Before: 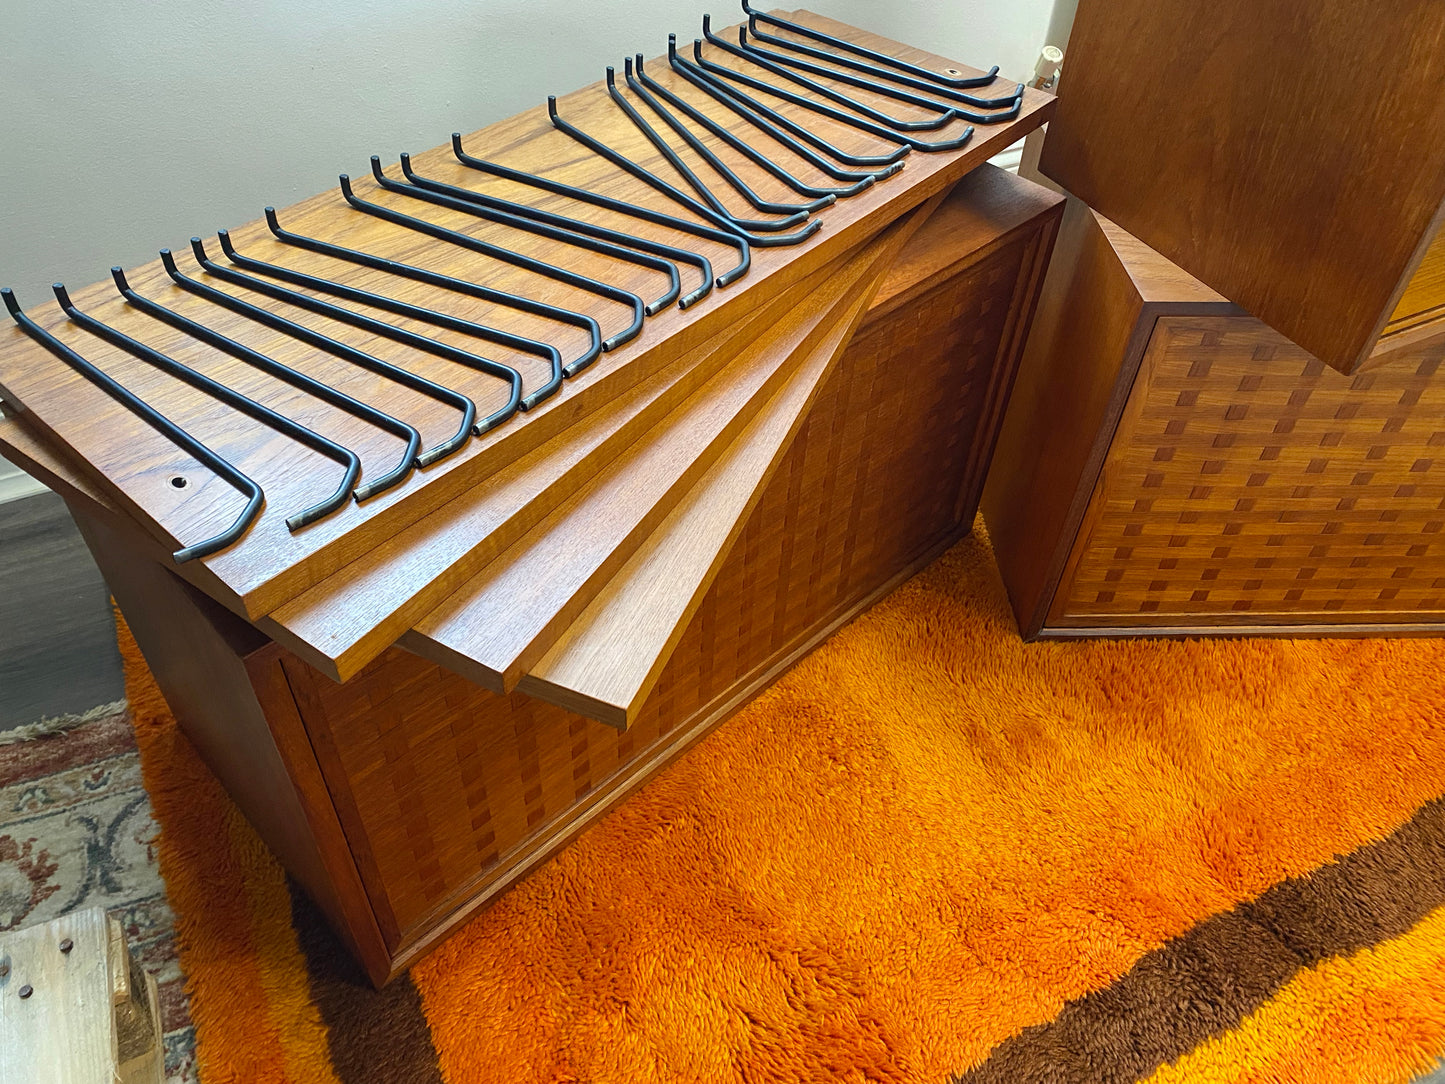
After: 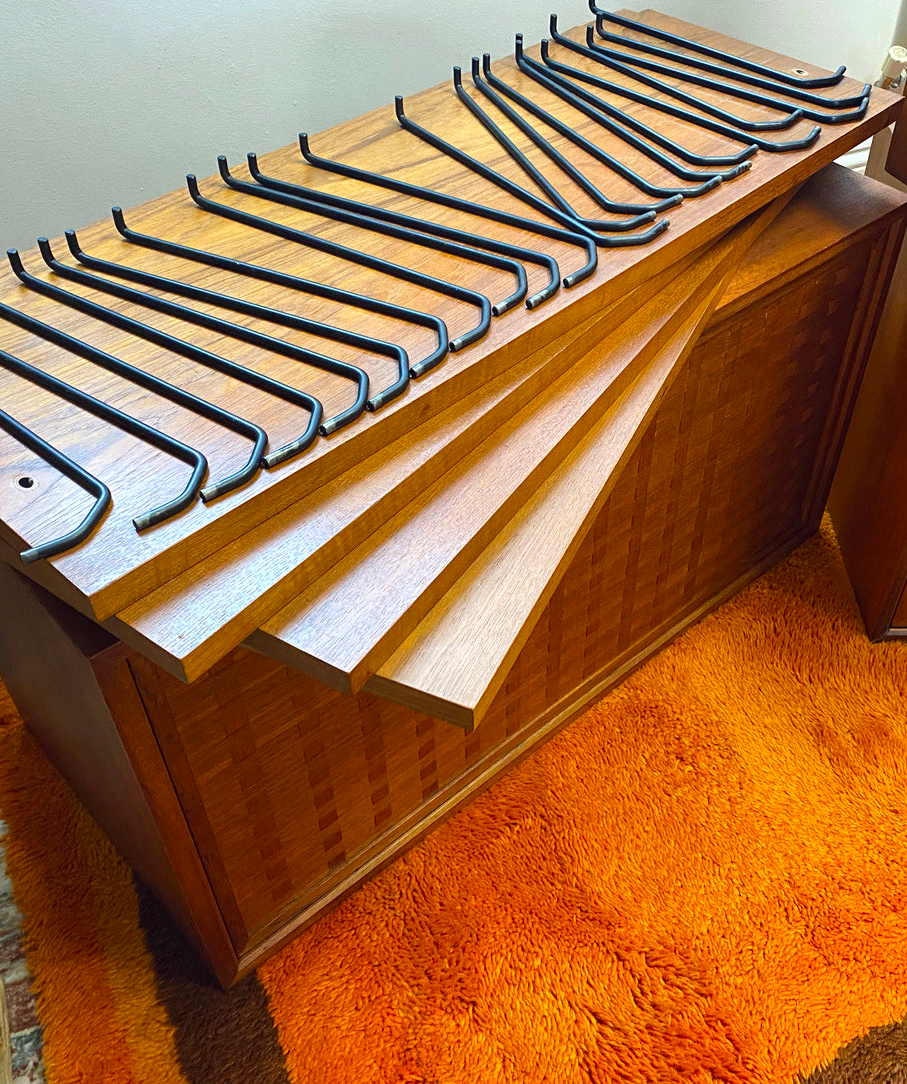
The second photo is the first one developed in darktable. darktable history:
color balance: lift [1, 1, 0.999, 1.001], gamma [1, 1.003, 1.005, 0.995], gain [1, 0.992, 0.988, 1.012], contrast 5%, output saturation 110%
crop: left 10.644%, right 26.528%
